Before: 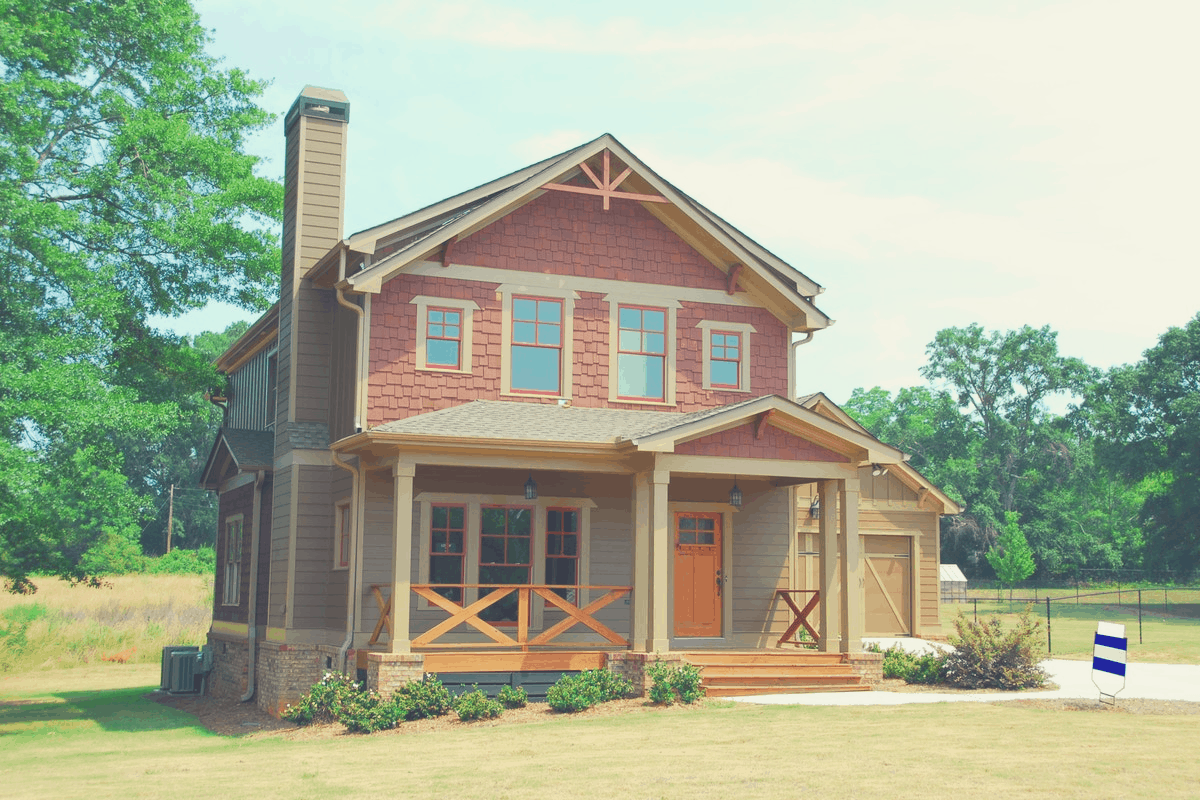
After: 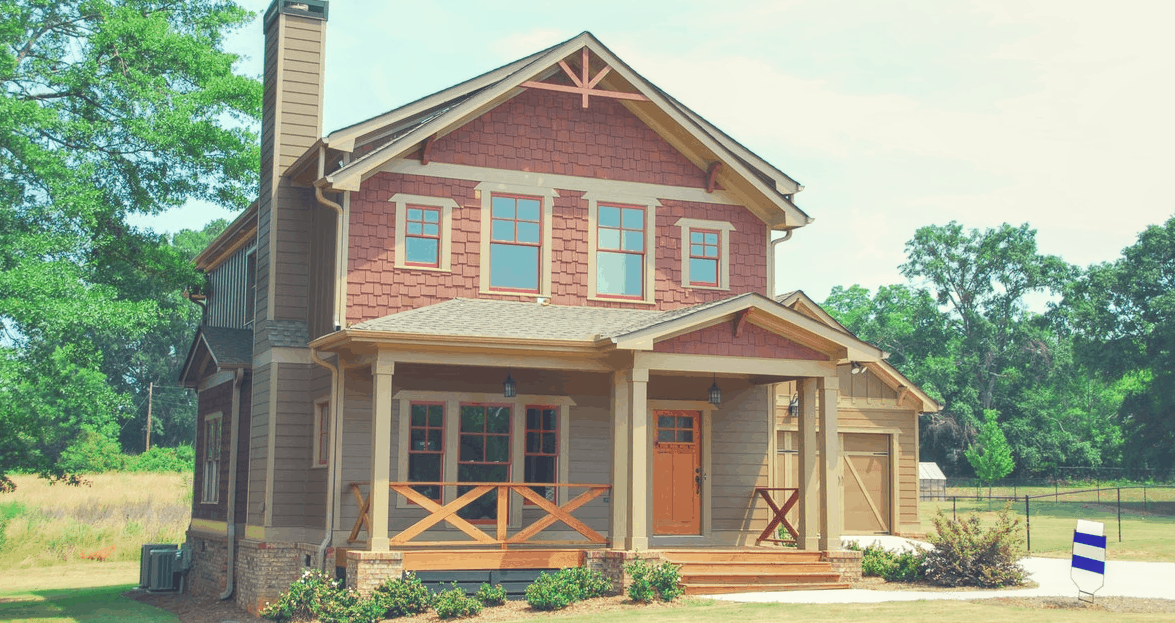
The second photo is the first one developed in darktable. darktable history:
crop and rotate: left 1.814%, top 12.818%, right 0.25%, bottom 9.225%
local contrast: on, module defaults
